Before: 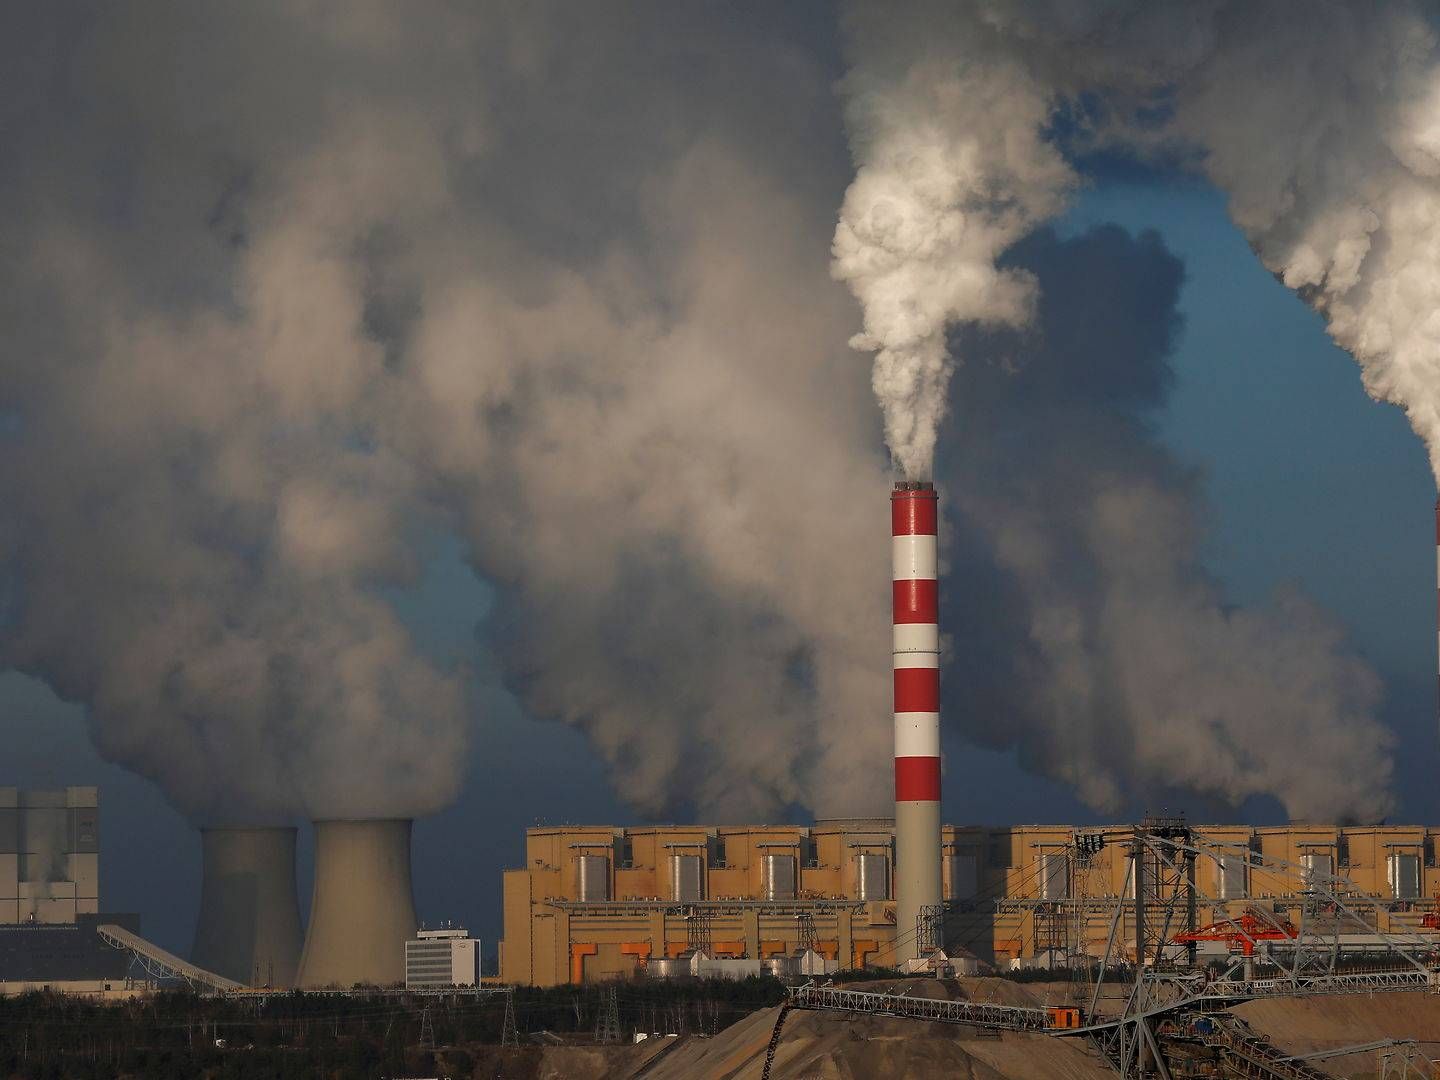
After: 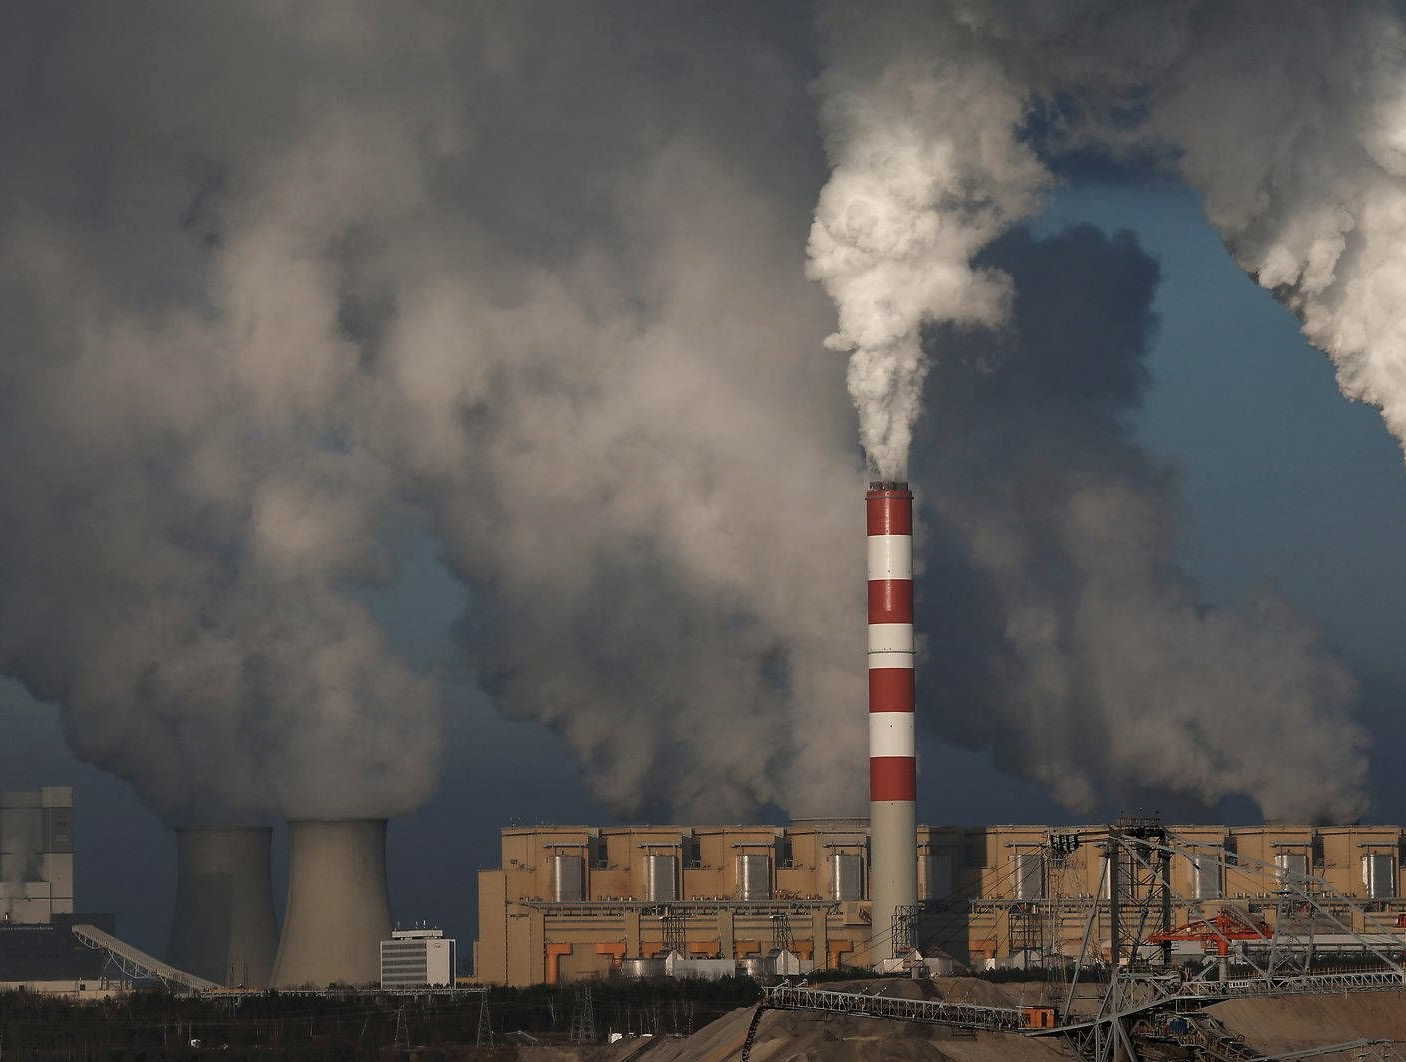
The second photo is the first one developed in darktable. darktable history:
shadows and highlights: shadows 63, white point adjustment 0.403, highlights -33.34, compress 83.54%
contrast brightness saturation: contrast 0.097, saturation -0.288
crop and rotate: left 1.756%, right 0.593%, bottom 1.604%
